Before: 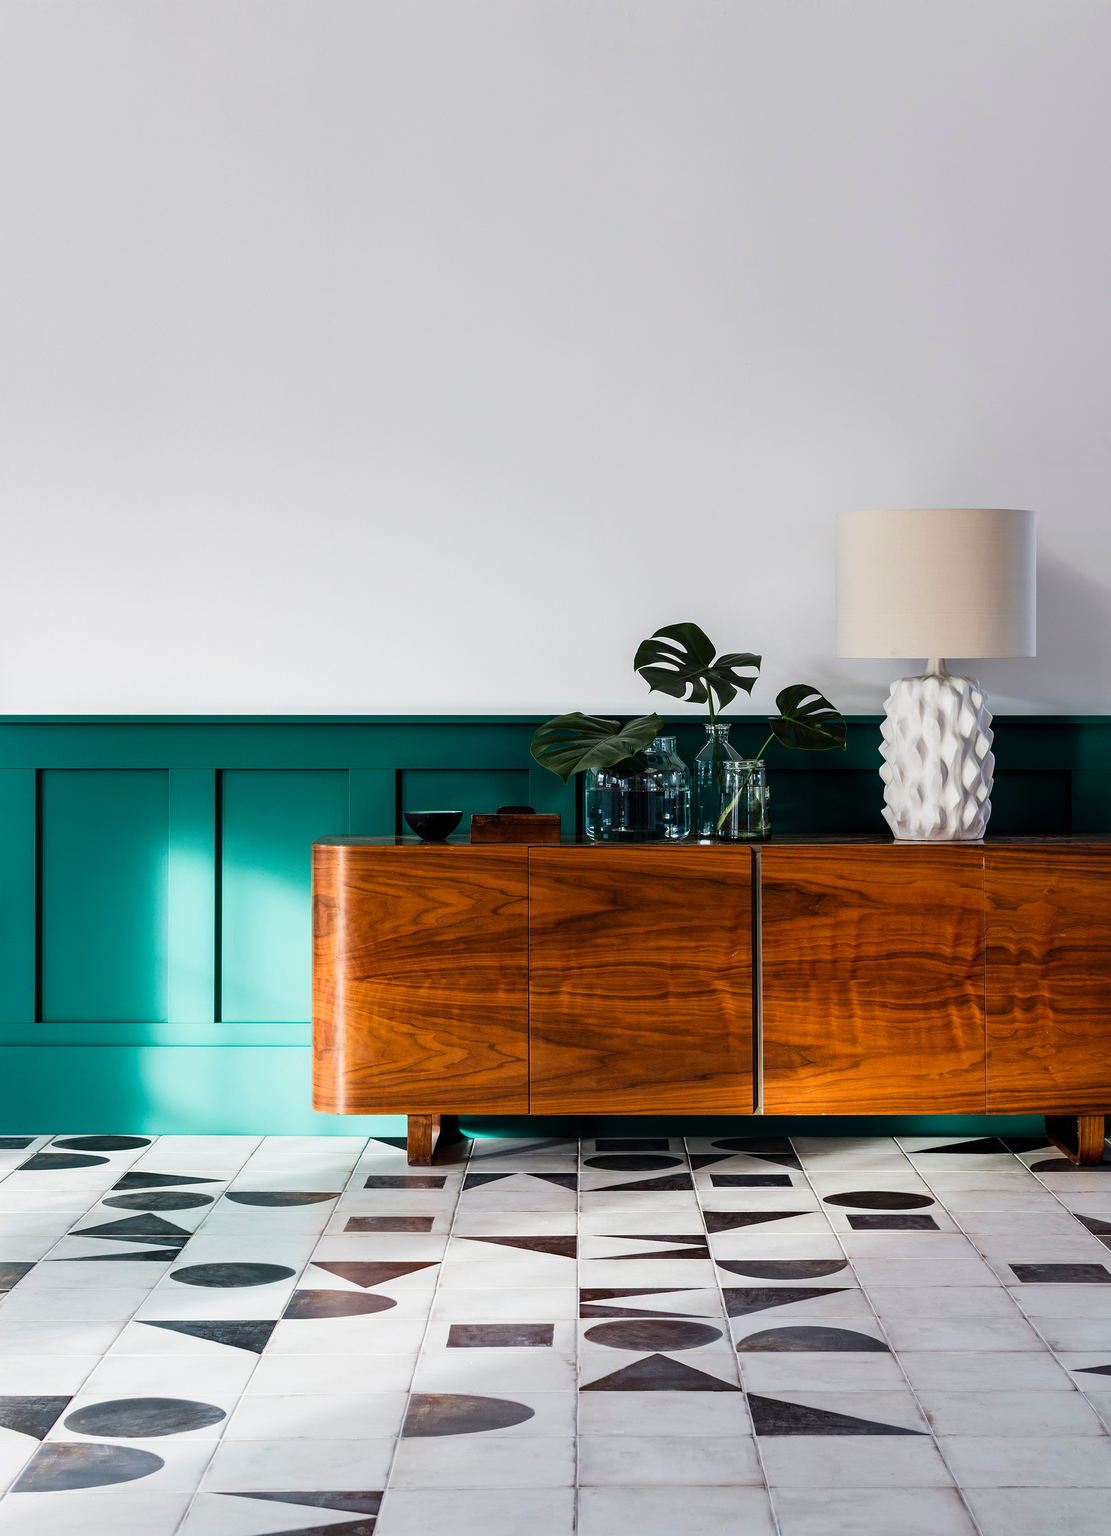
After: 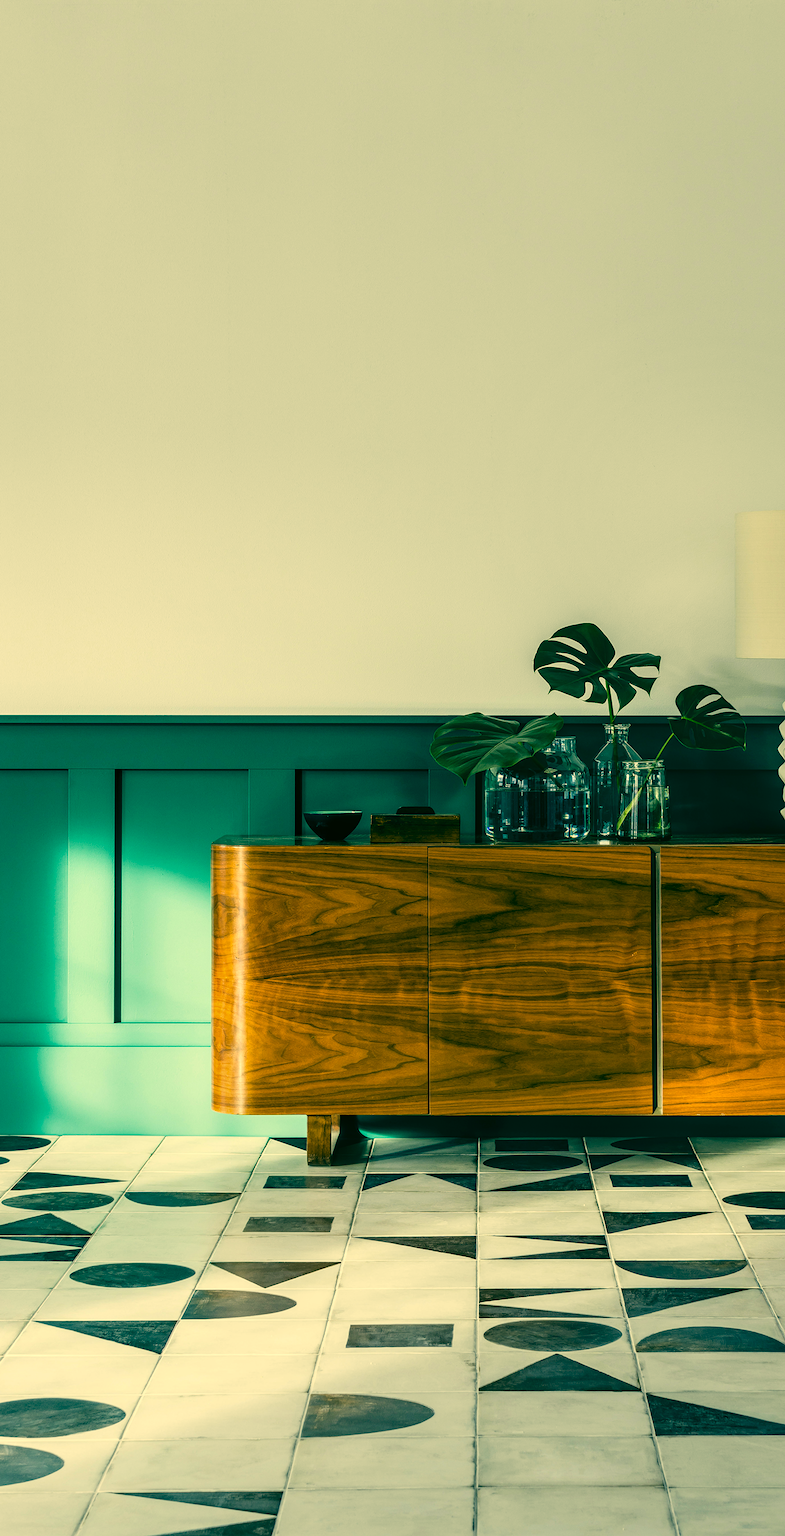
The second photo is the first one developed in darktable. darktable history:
local contrast: detail 130%
crop and rotate: left 9.061%, right 20.142%
color correction: highlights a* 1.83, highlights b* 34.02, shadows a* -36.68, shadows b* -5.48
